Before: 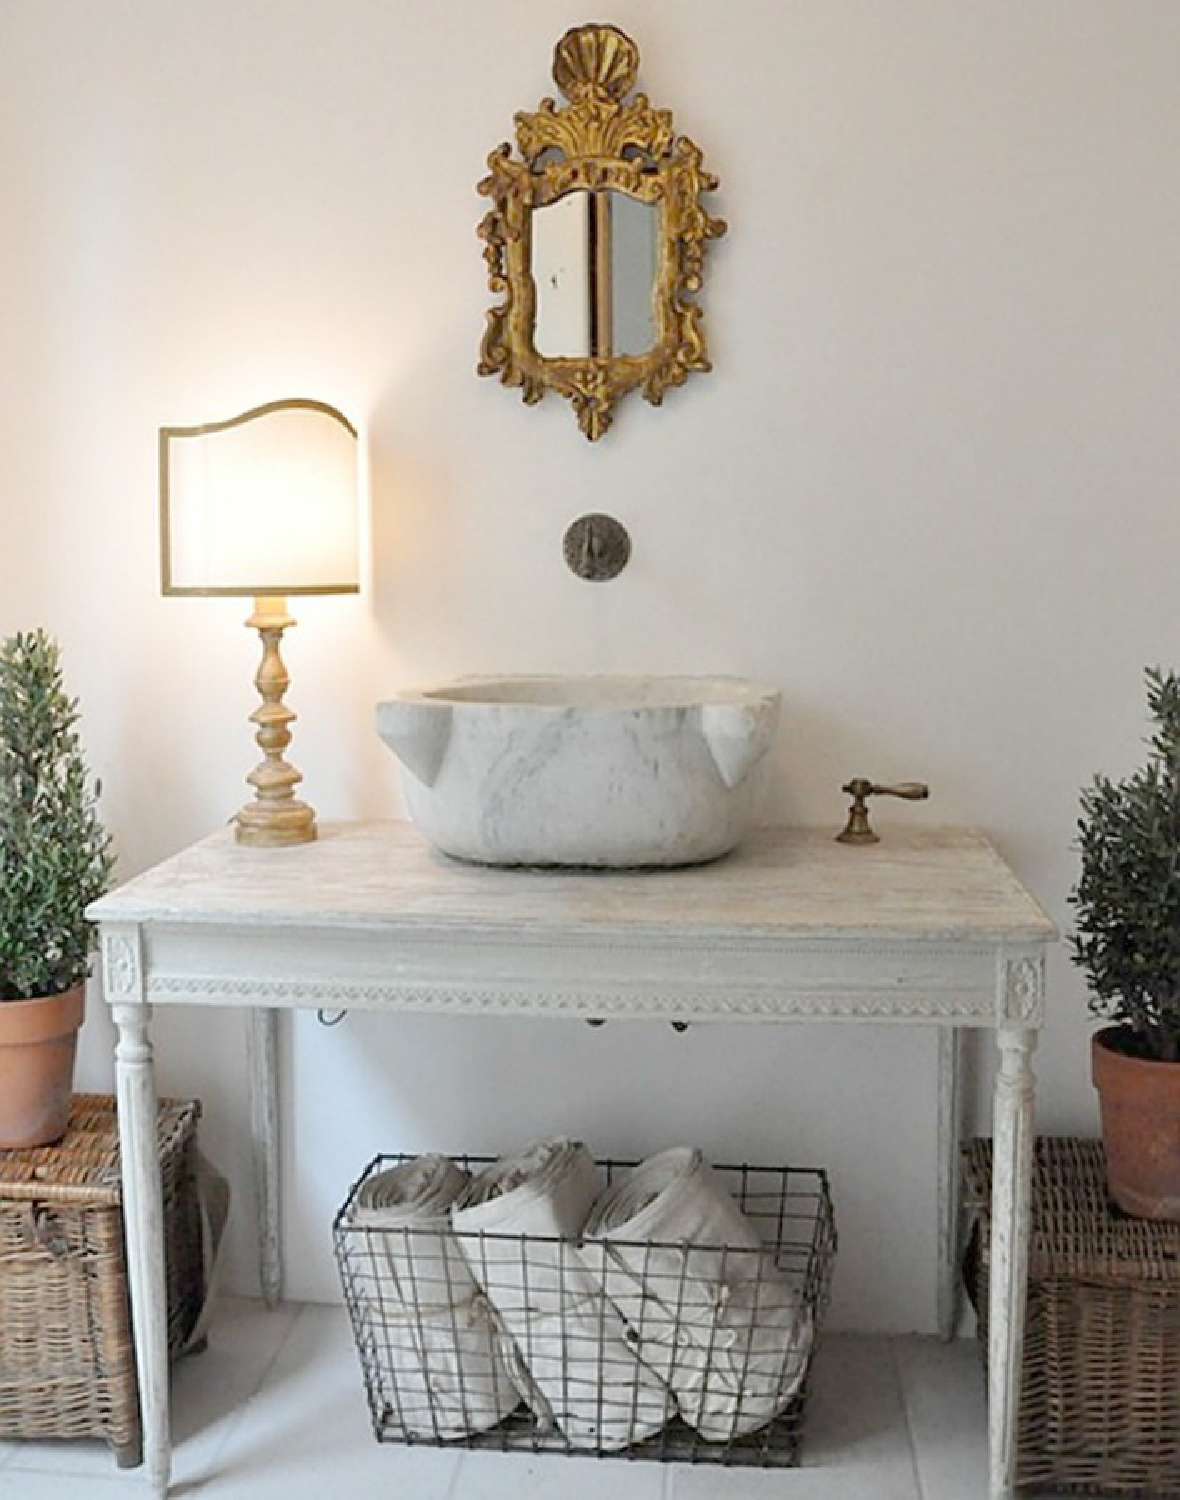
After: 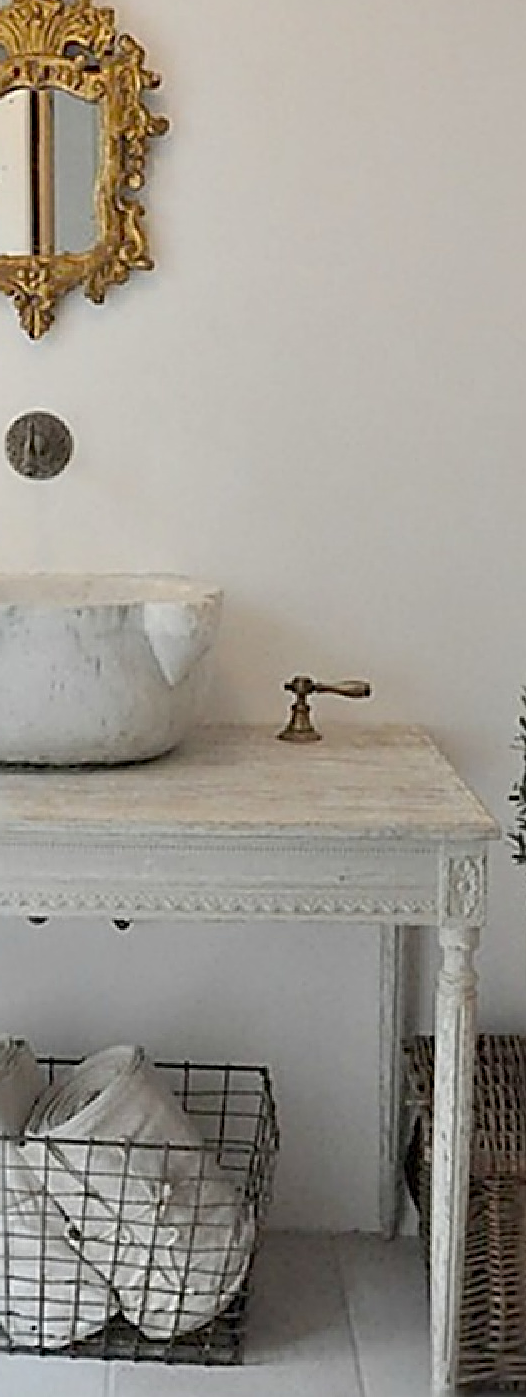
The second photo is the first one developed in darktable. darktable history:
sharpen: radius 2.694, amount 0.673
crop: left 47.352%, top 6.812%, right 8.024%
